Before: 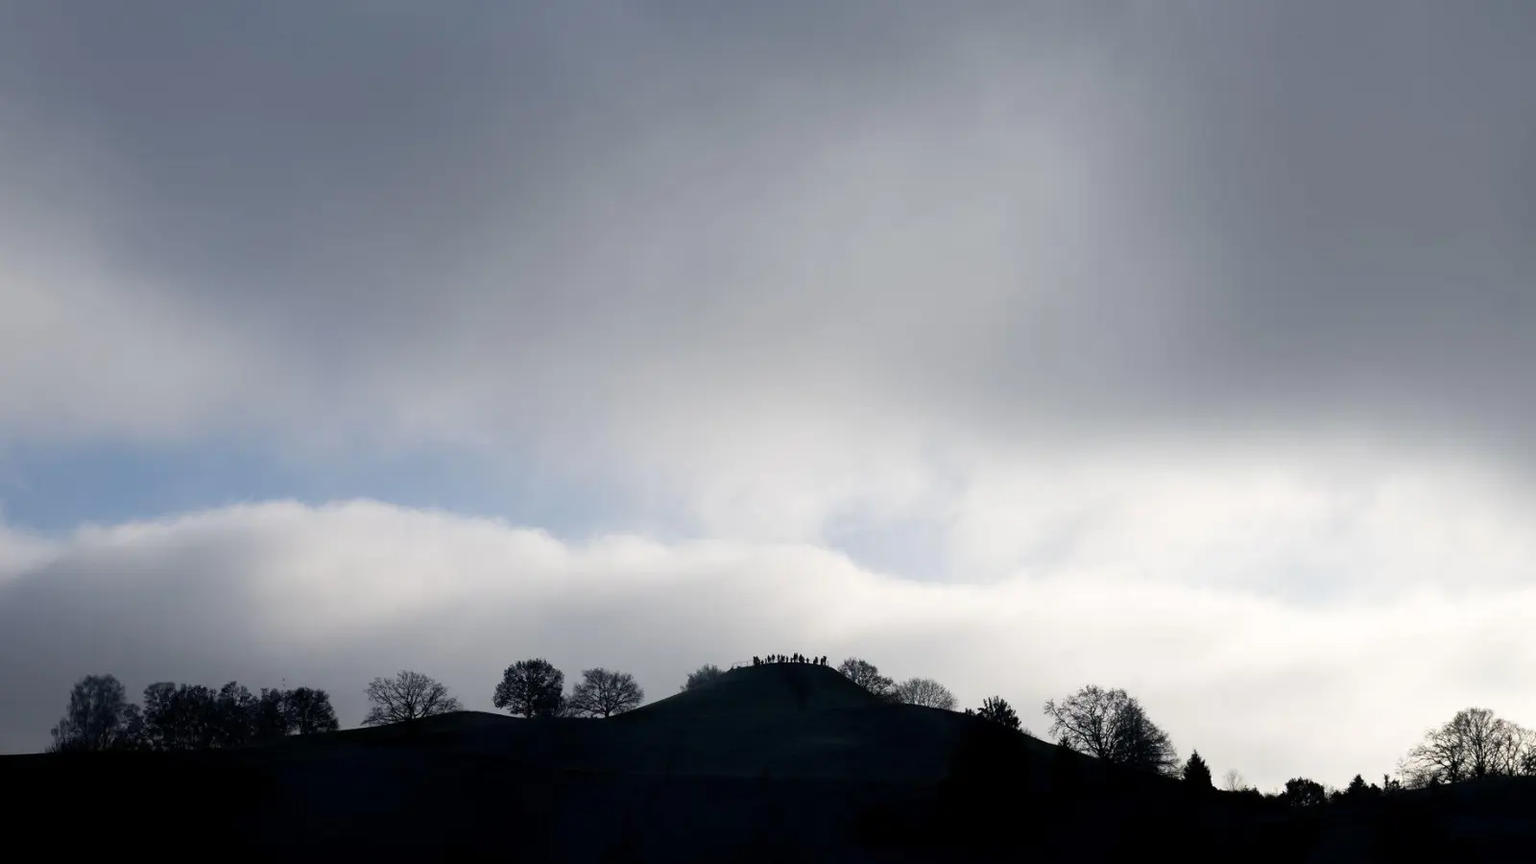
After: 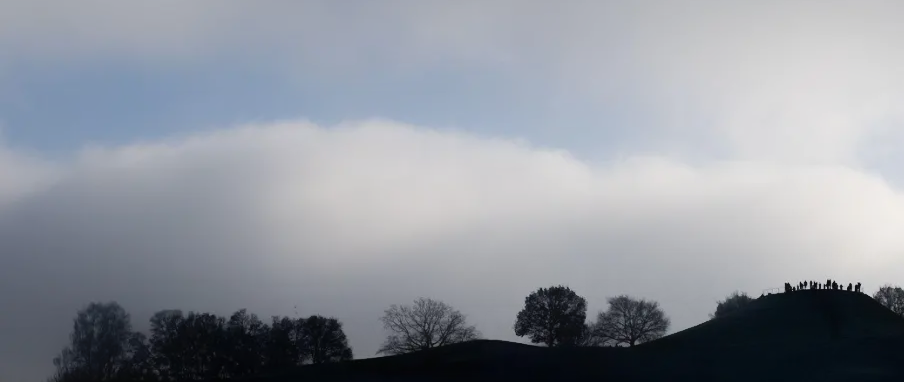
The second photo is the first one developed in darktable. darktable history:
crop: top 44.627%, right 43.498%, bottom 12.924%
contrast equalizer: octaves 7, y [[0.6 ×6], [0.55 ×6], [0 ×6], [0 ×6], [0 ×6]], mix -0.996
